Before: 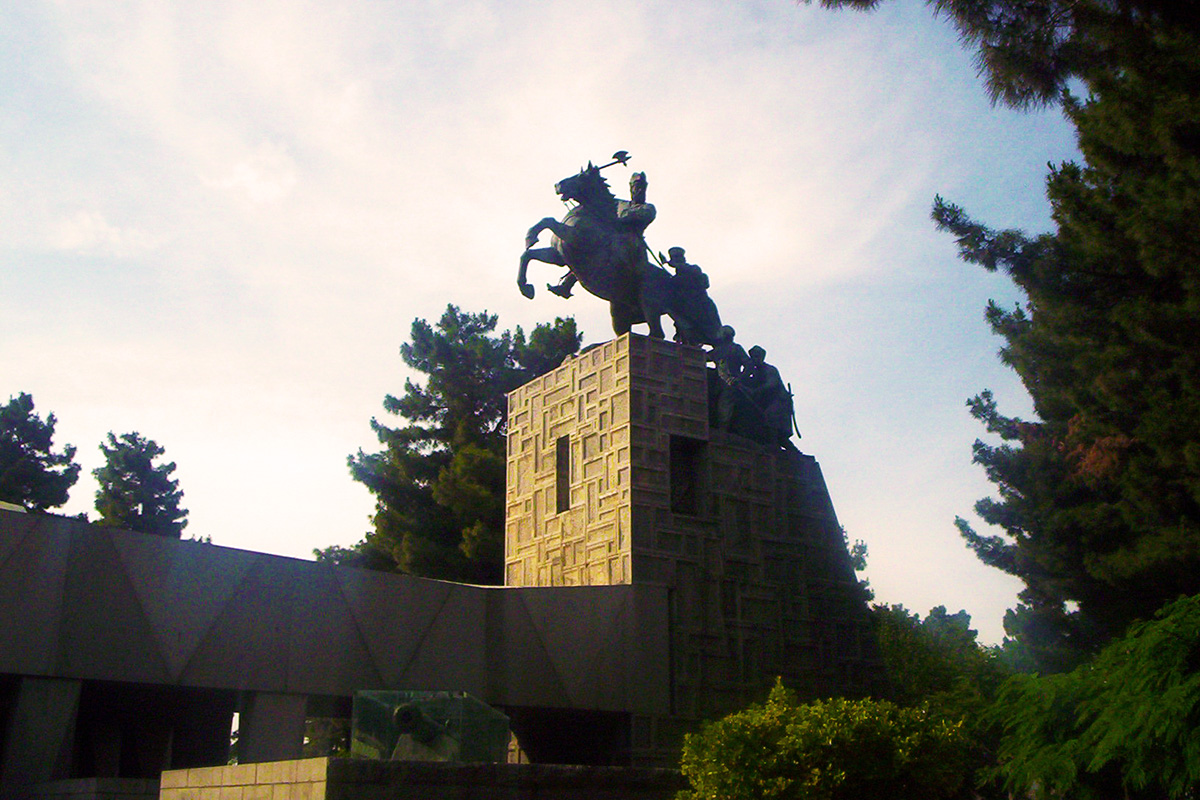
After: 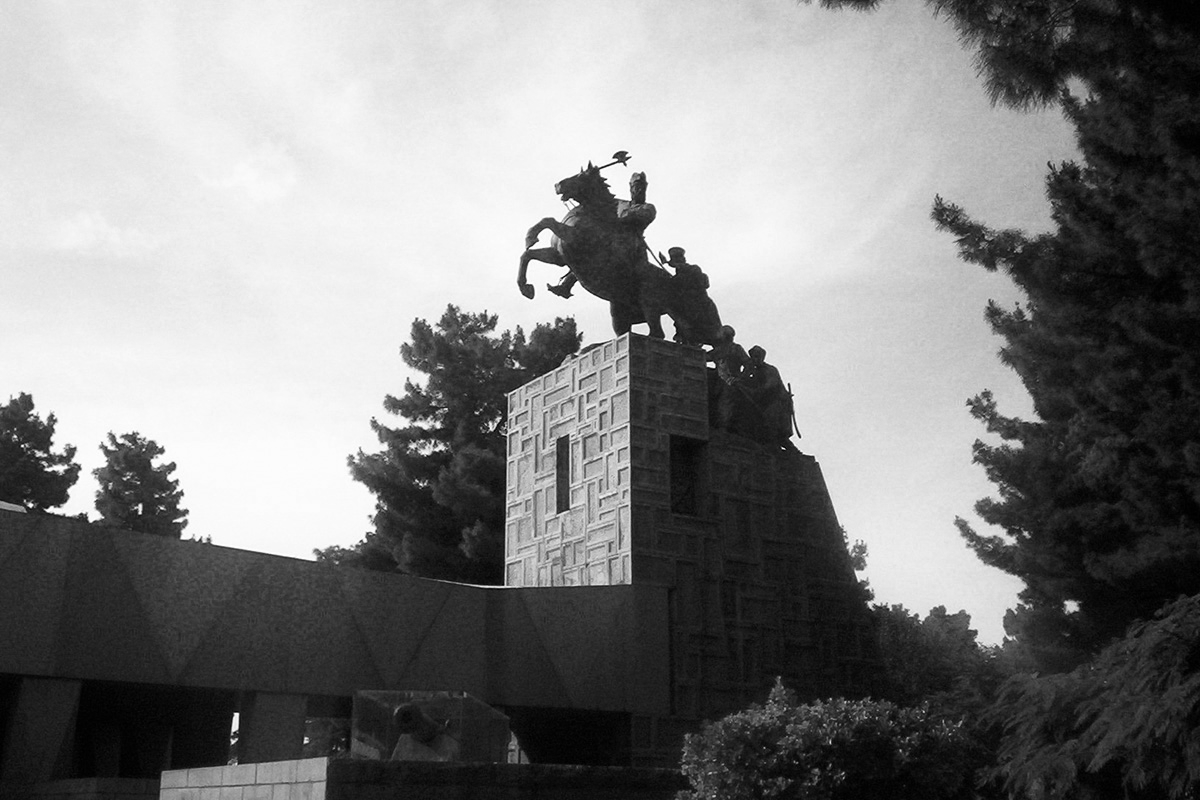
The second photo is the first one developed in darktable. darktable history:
monochrome: on, module defaults
white balance: red 0.98, blue 1.034
velvia: on, module defaults
